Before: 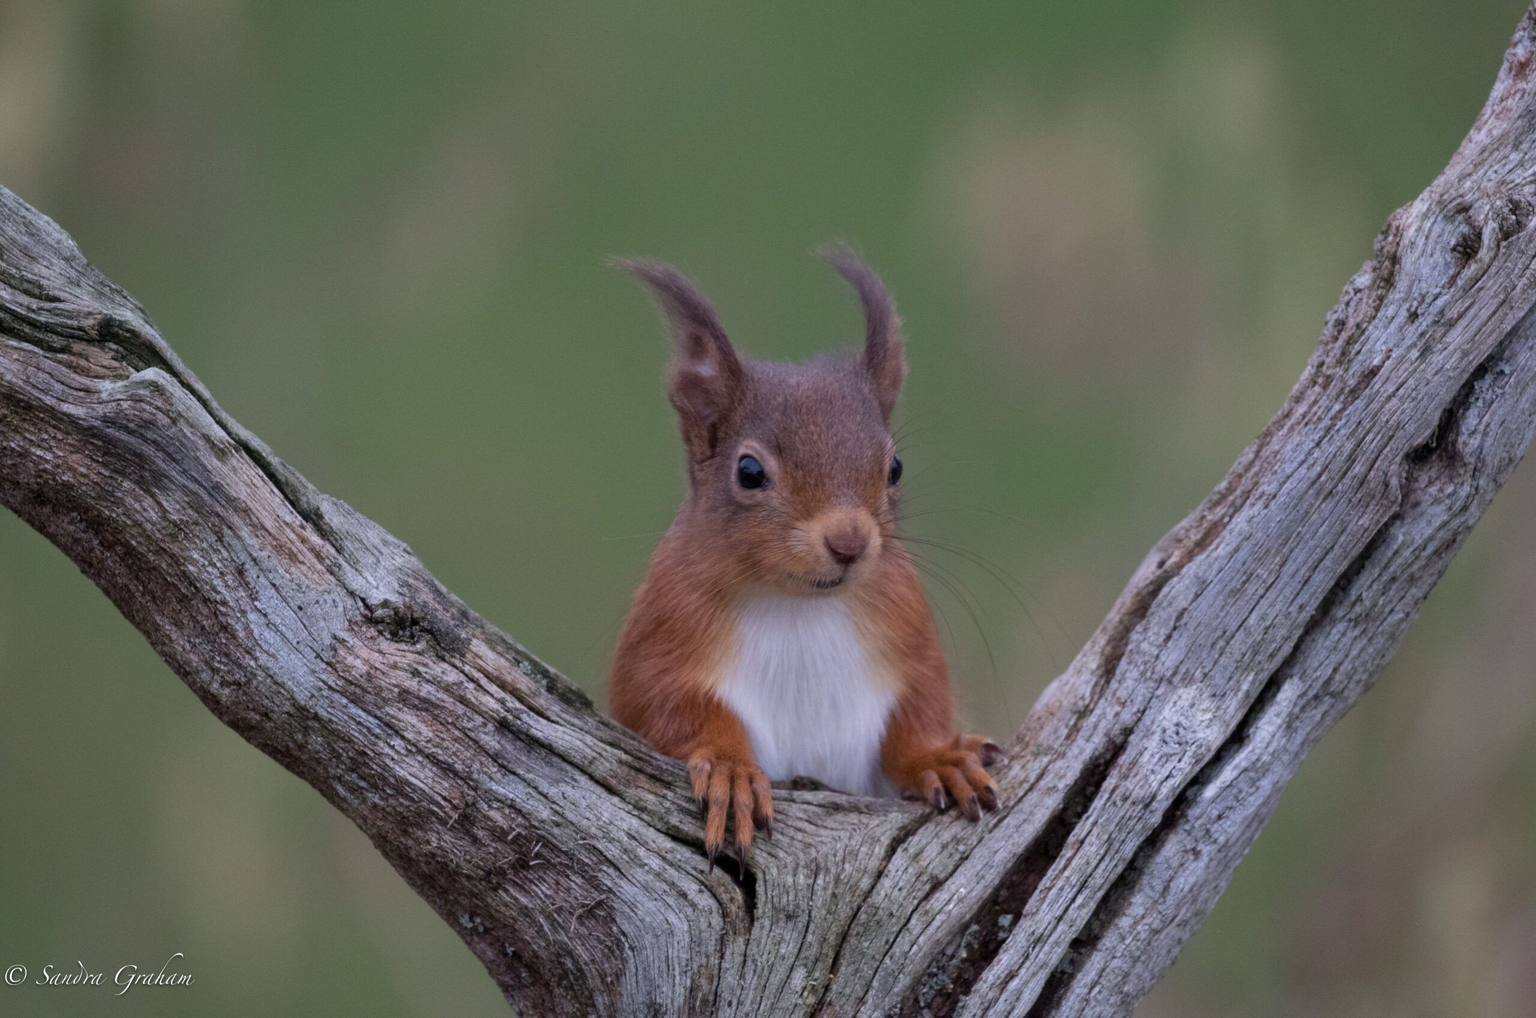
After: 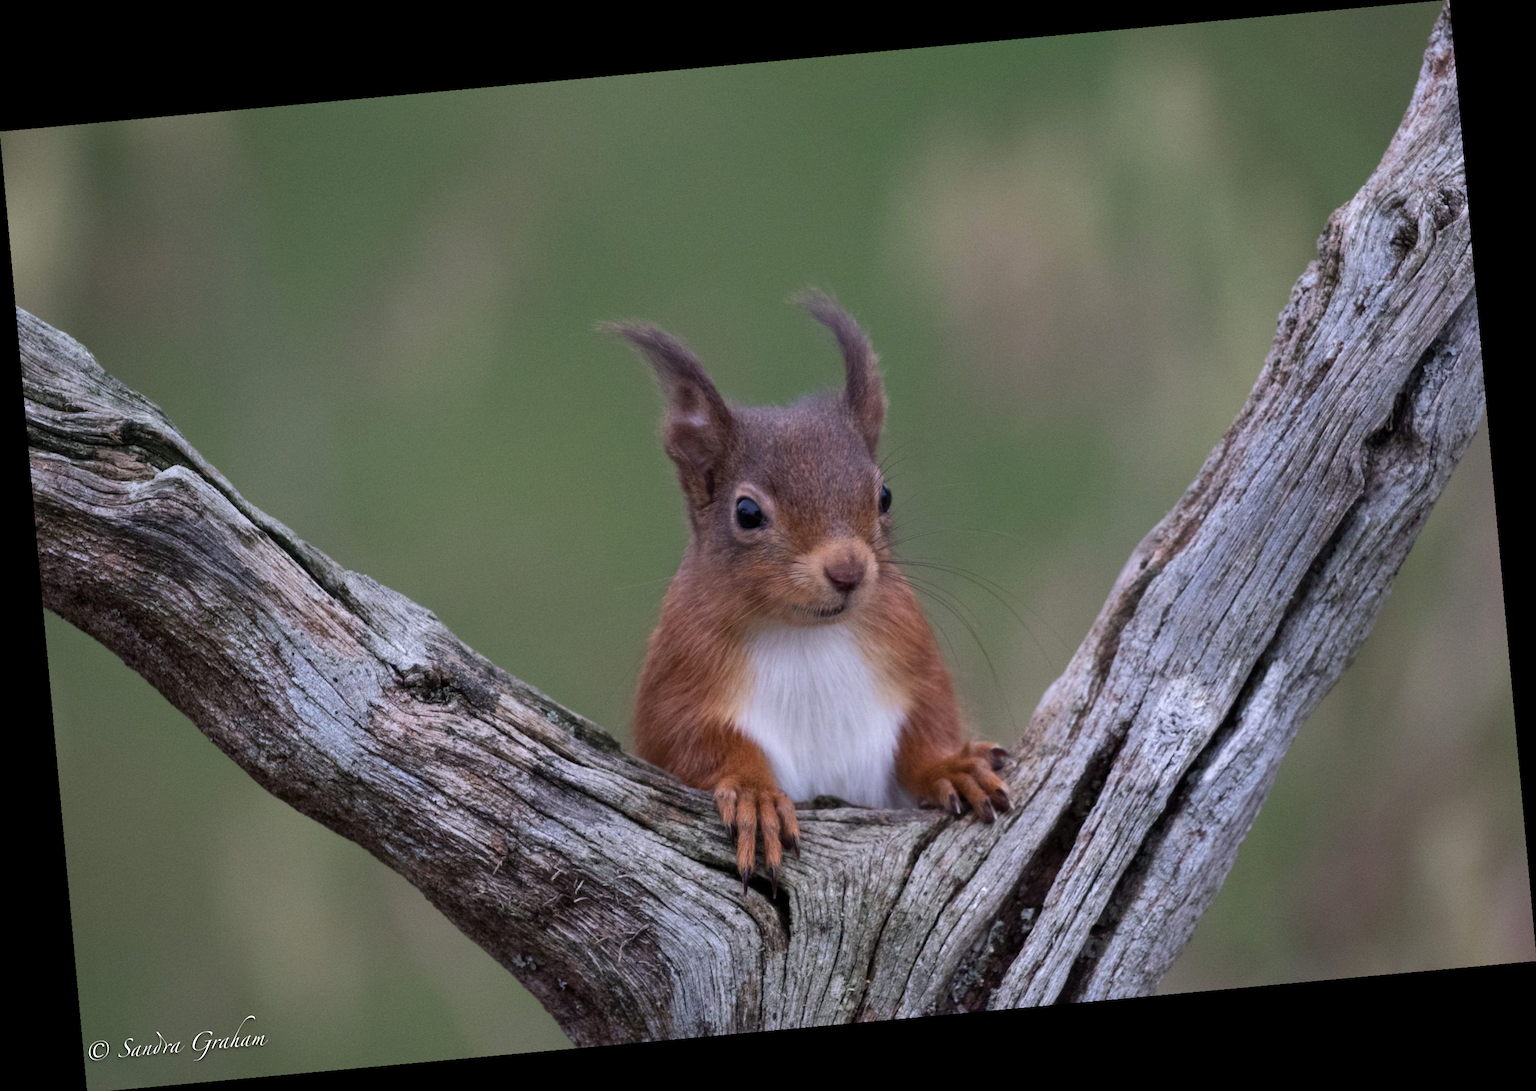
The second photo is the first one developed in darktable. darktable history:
tone equalizer: -8 EV -0.417 EV, -7 EV -0.389 EV, -6 EV -0.333 EV, -5 EV -0.222 EV, -3 EV 0.222 EV, -2 EV 0.333 EV, -1 EV 0.389 EV, +0 EV 0.417 EV, edges refinement/feathering 500, mask exposure compensation -1.57 EV, preserve details no
rotate and perspective: rotation -5.2°, automatic cropping off
